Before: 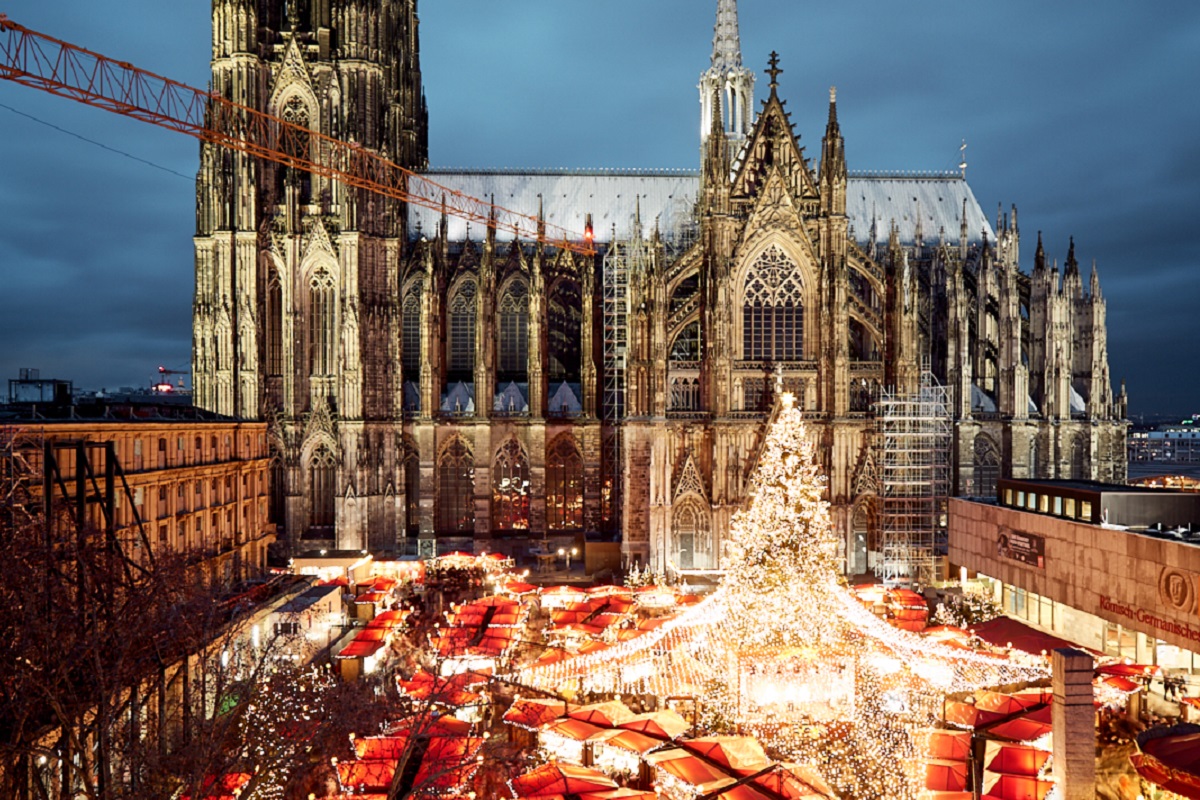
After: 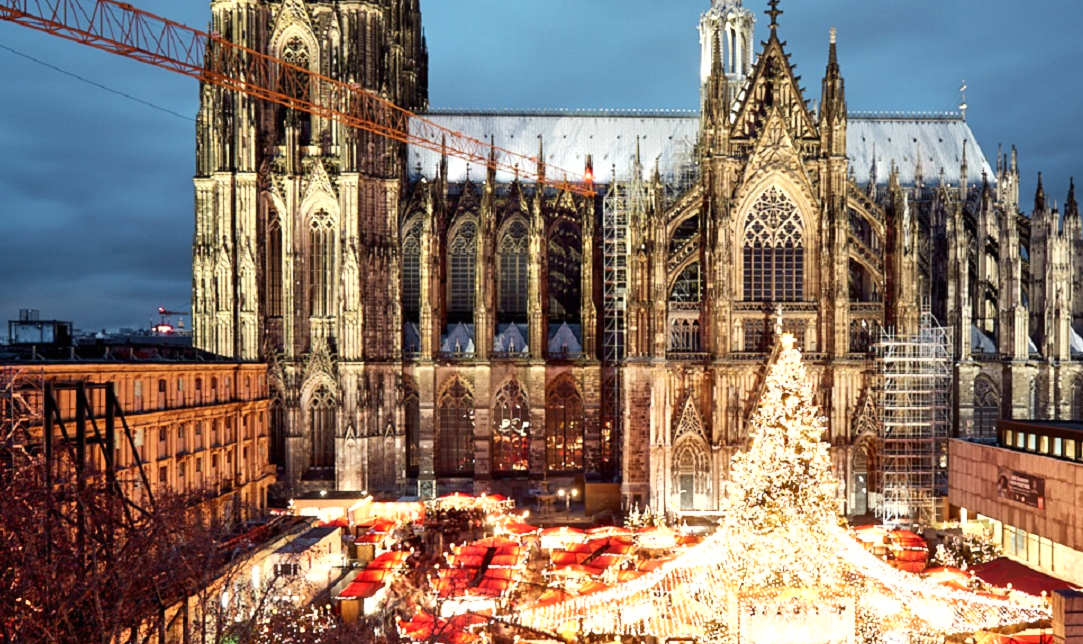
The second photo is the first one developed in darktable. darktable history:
shadows and highlights: highlights color adjustment 0%, low approximation 0.01, soften with gaussian
crop: top 7.49%, right 9.717%, bottom 11.943%
exposure: black level correction 0, exposure 0.4 EV, compensate exposure bias true, compensate highlight preservation false
